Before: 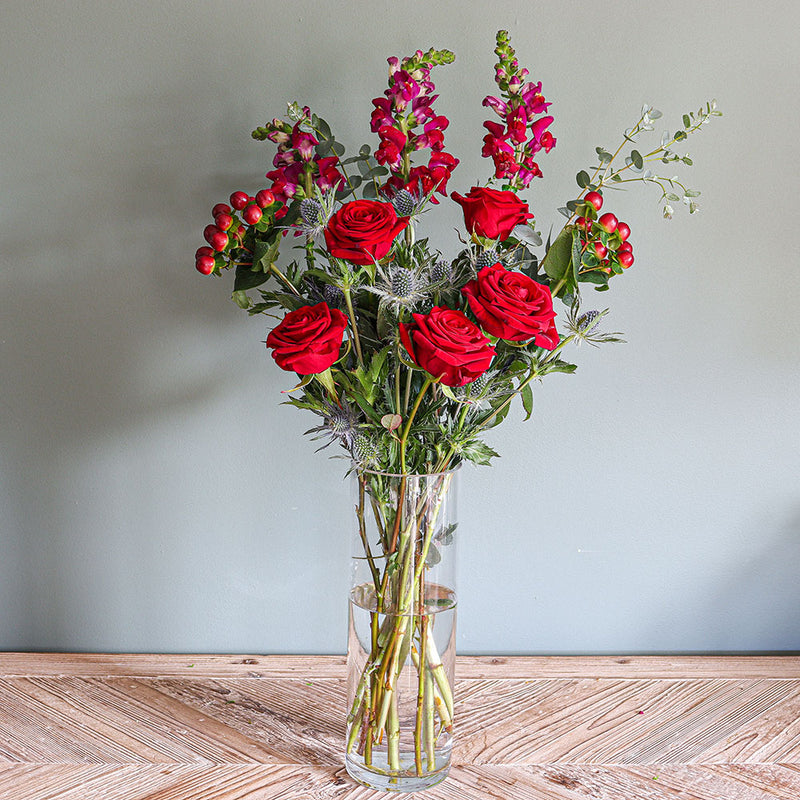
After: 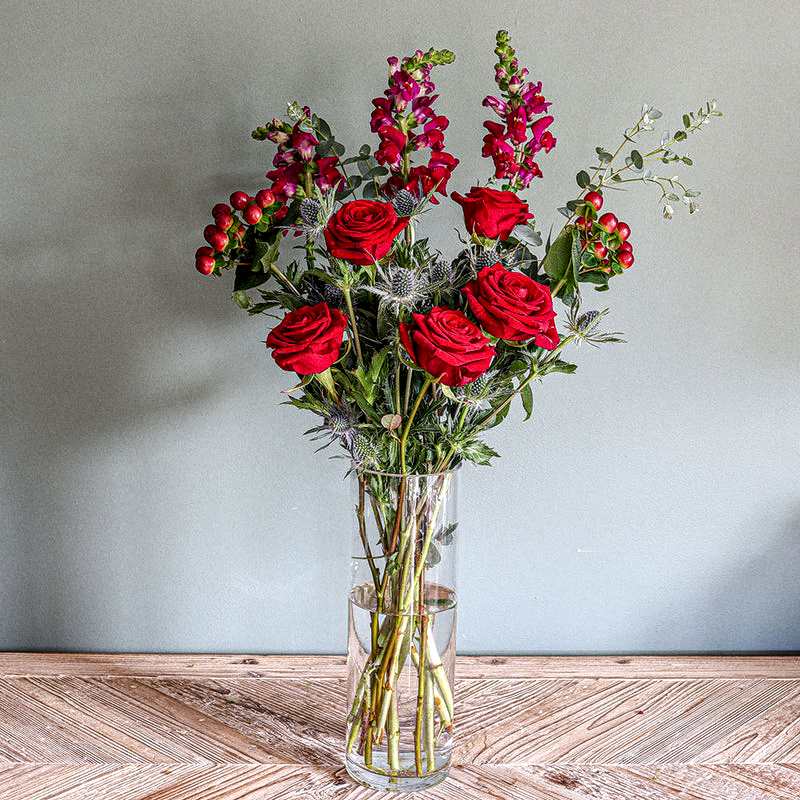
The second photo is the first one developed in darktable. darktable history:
local contrast: detail 150%
grain: on, module defaults
